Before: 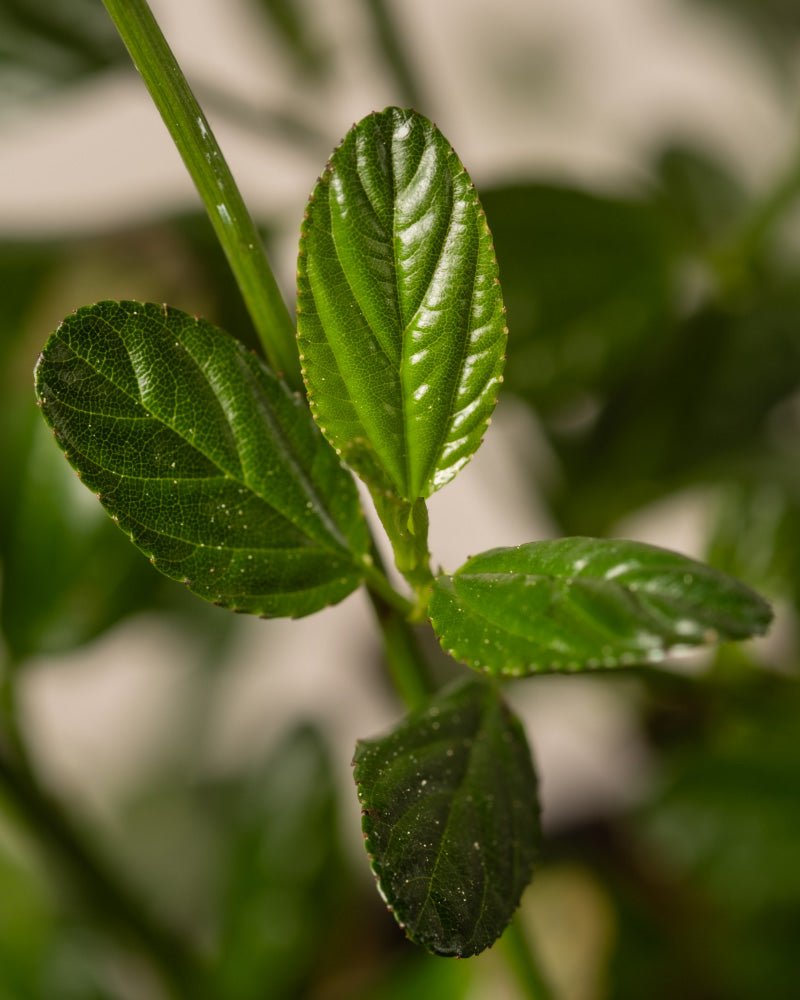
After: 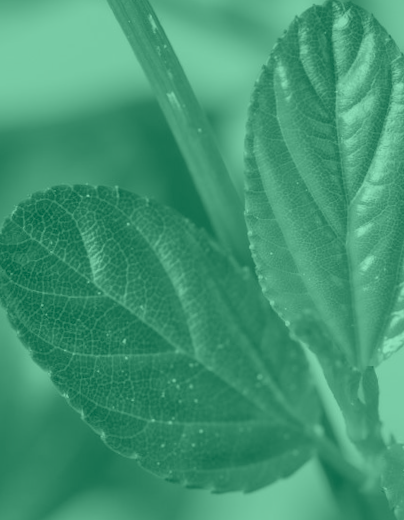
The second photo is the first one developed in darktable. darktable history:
rotate and perspective: rotation -1.68°, lens shift (vertical) -0.146, crop left 0.049, crop right 0.912, crop top 0.032, crop bottom 0.96
color correction: highlights a* -7.23, highlights b* -0.161, shadows a* 20.08, shadows b* 11.73
colorize: hue 147.6°, saturation 65%, lightness 21.64%
crop and rotate: left 3.047%, top 7.509%, right 42.236%, bottom 37.598%
